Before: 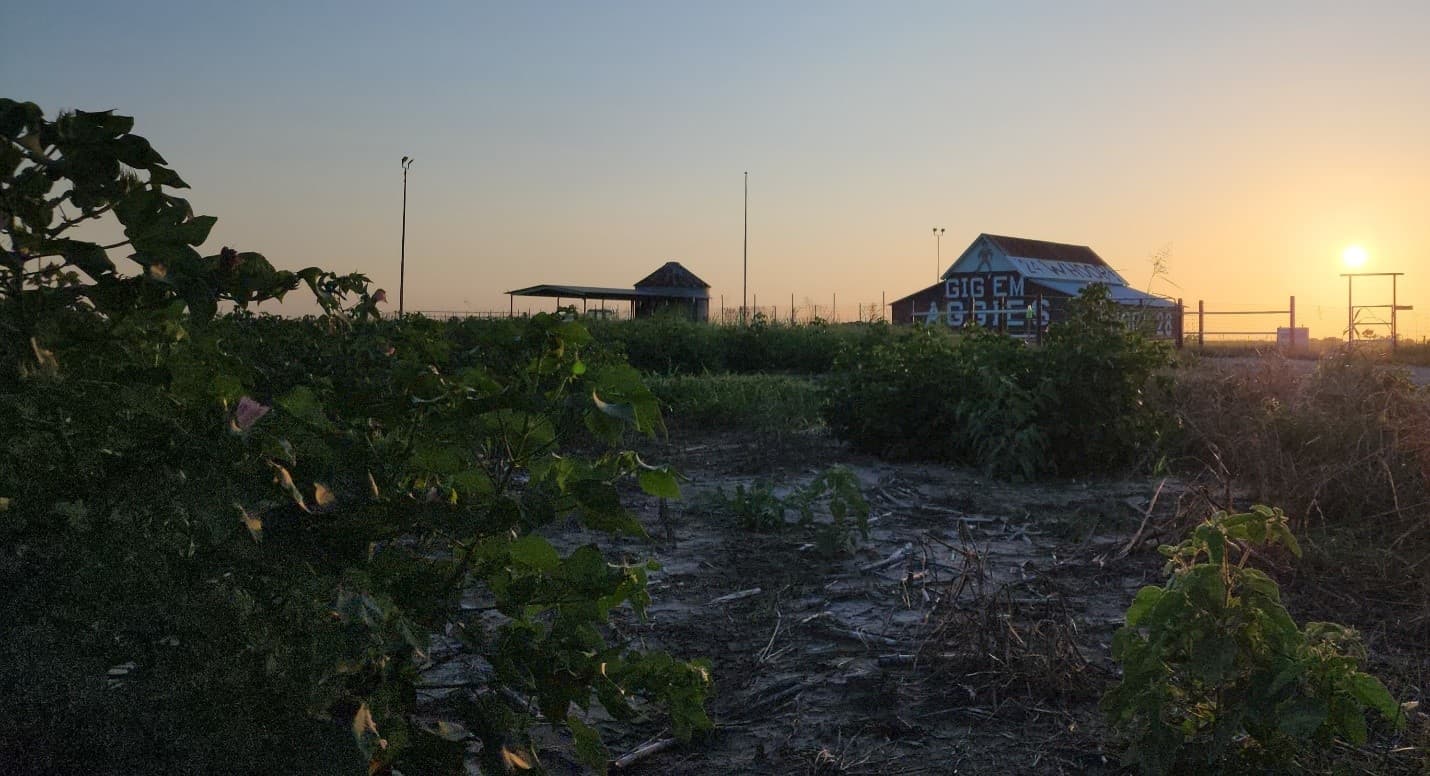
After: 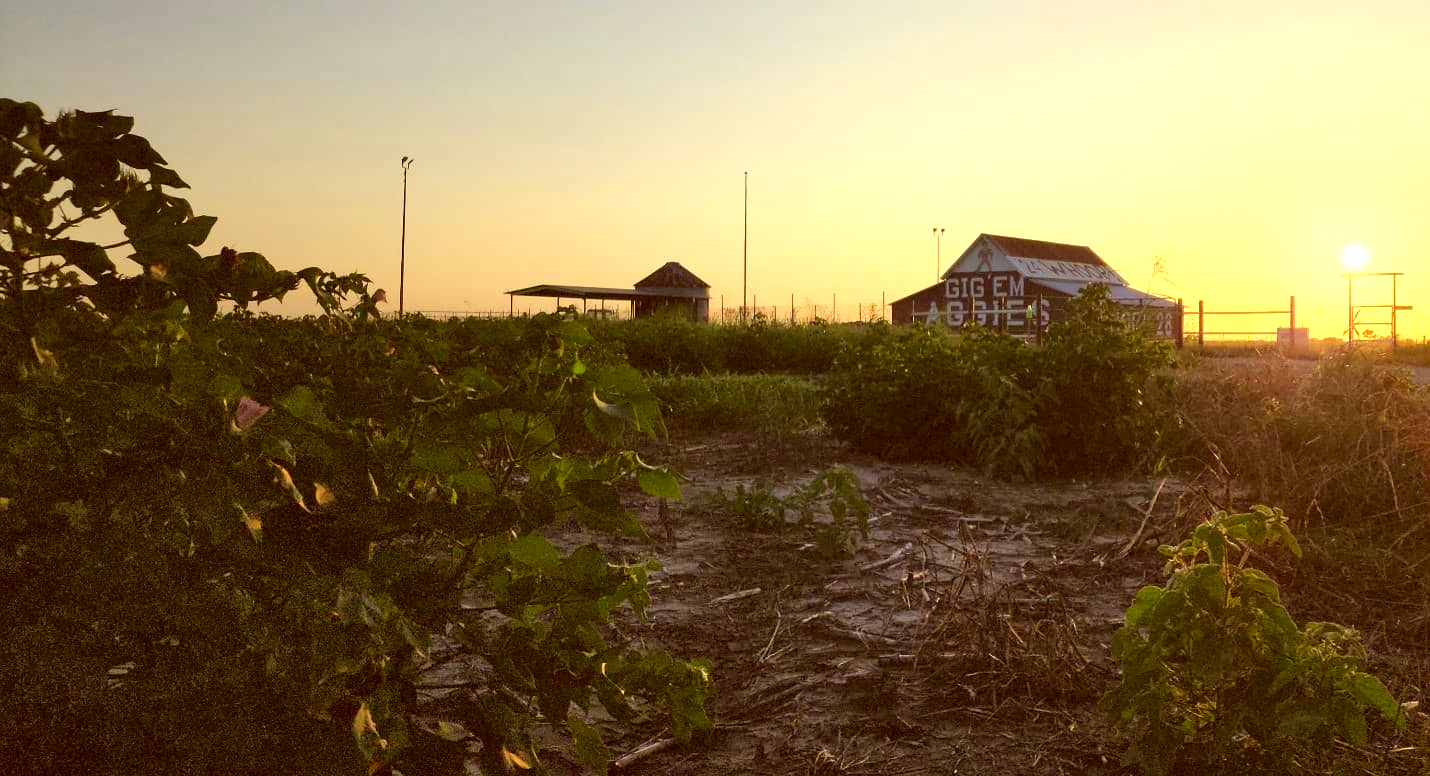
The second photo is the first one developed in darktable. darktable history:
color correction: highlights a* 1.14, highlights b* 24.03, shadows a* 15.82, shadows b* 24.52
exposure: black level correction 0, exposure 0.894 EV, compensate highlight preservation false
